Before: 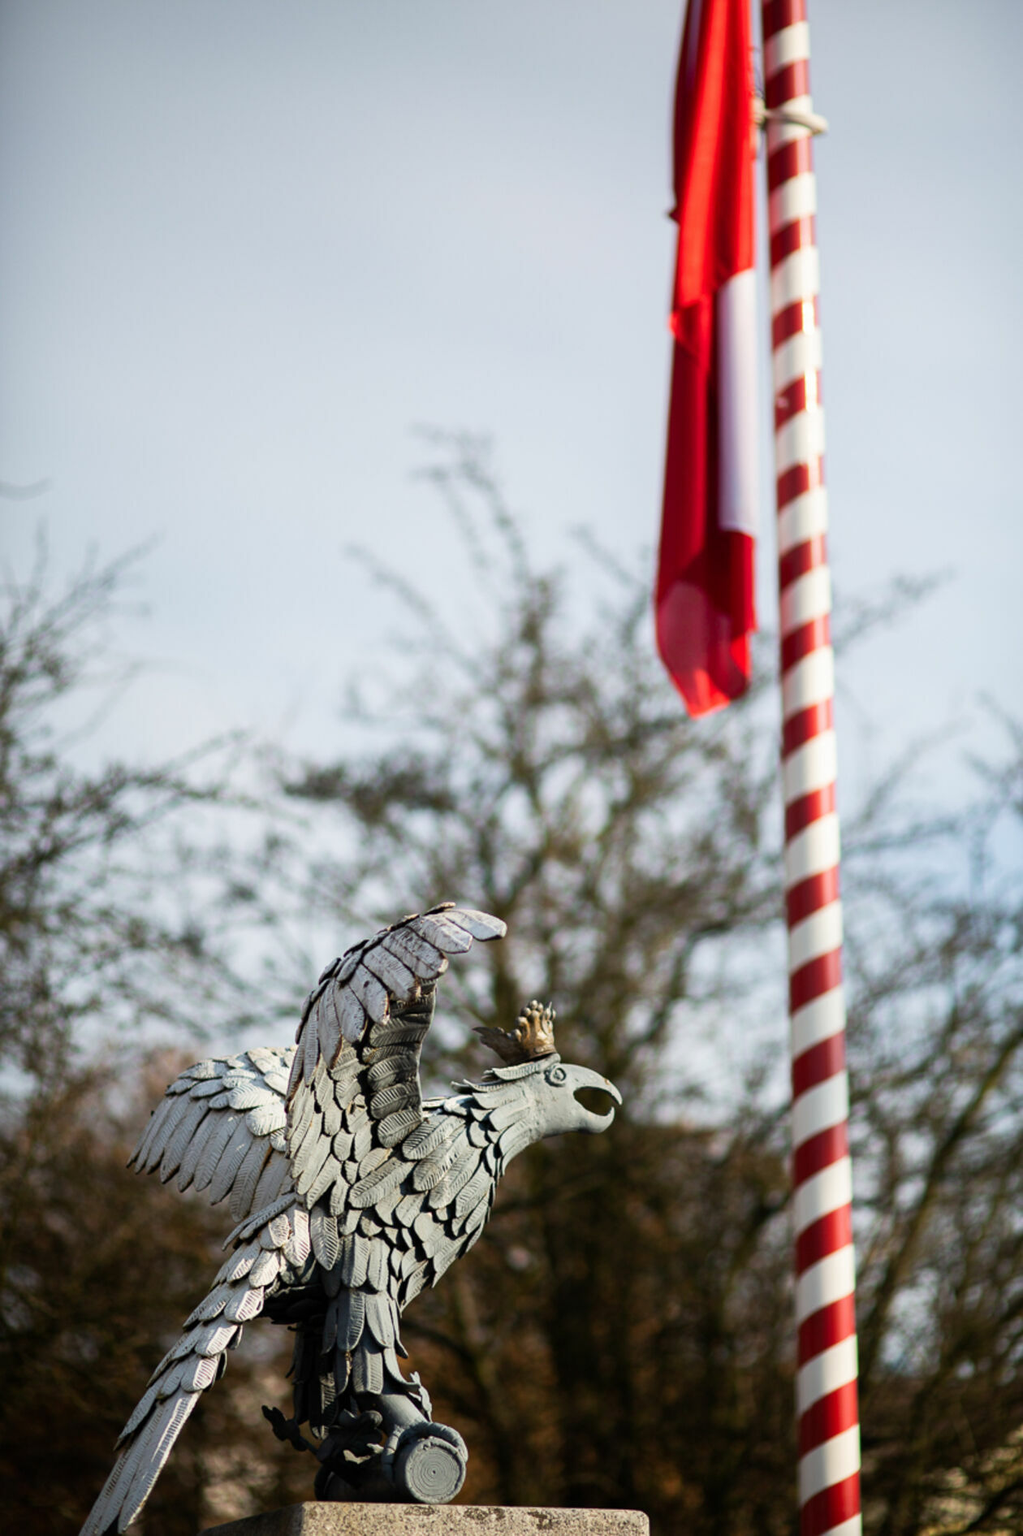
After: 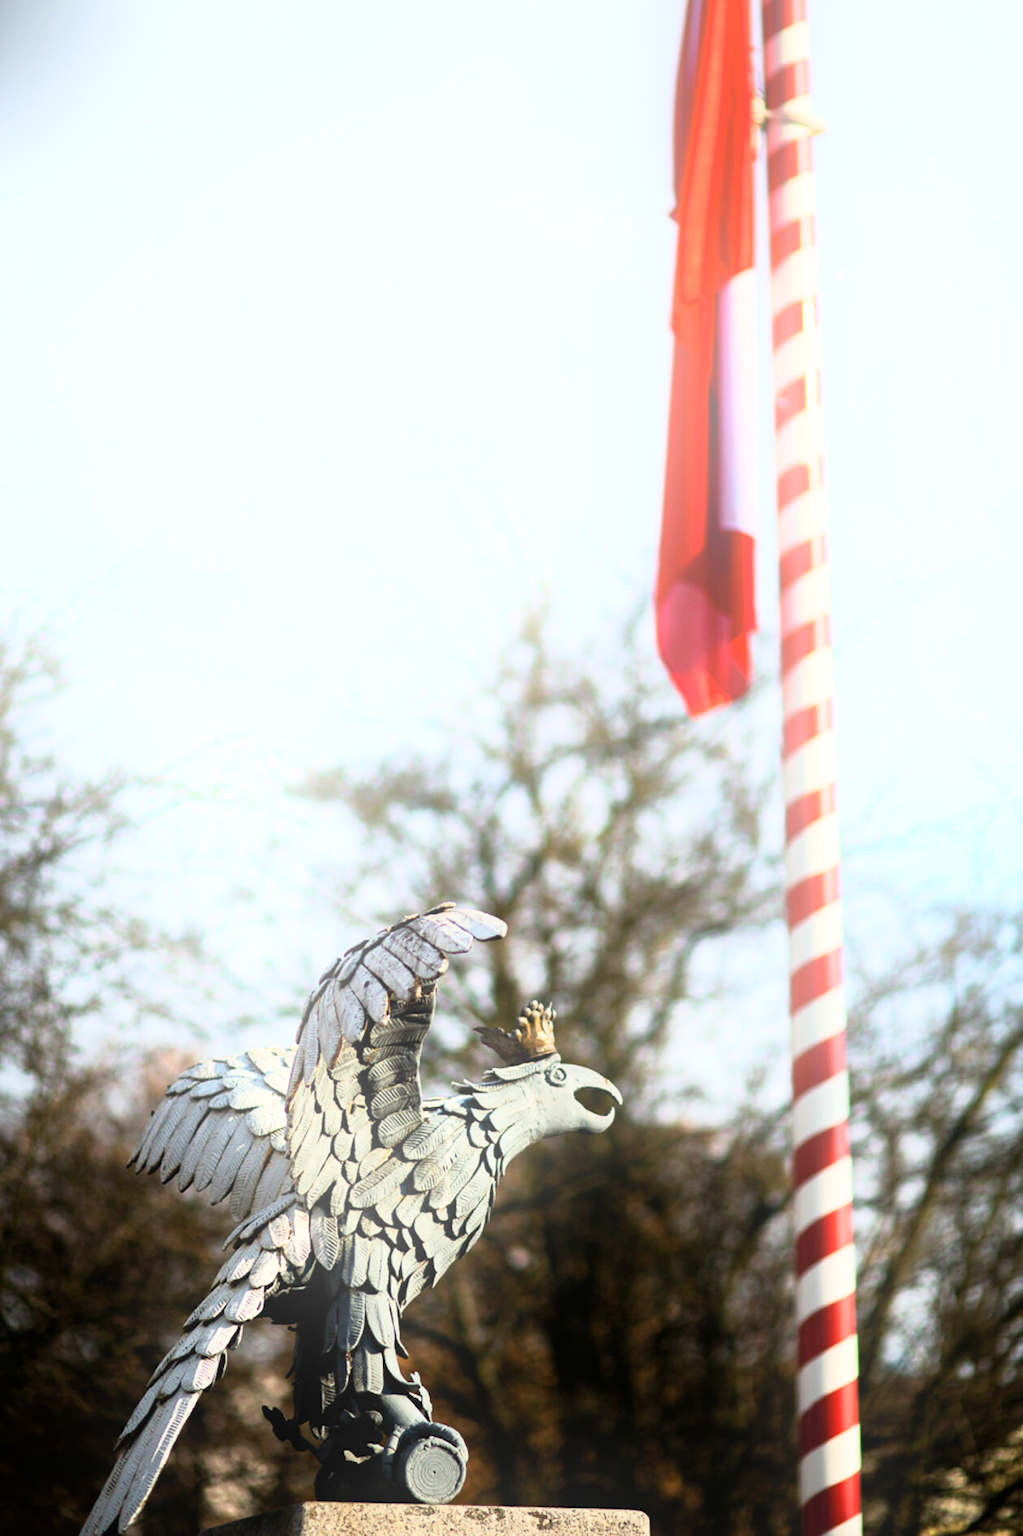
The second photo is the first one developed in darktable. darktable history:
bloom: size 16%, threshold 98%, strength 20%
base curve: curves: ch0 [(0, 0) (0.005, 0.002) (0.193, 0.295) (0.399, 0.664) (0.75, 0.928) (1, 1)]
